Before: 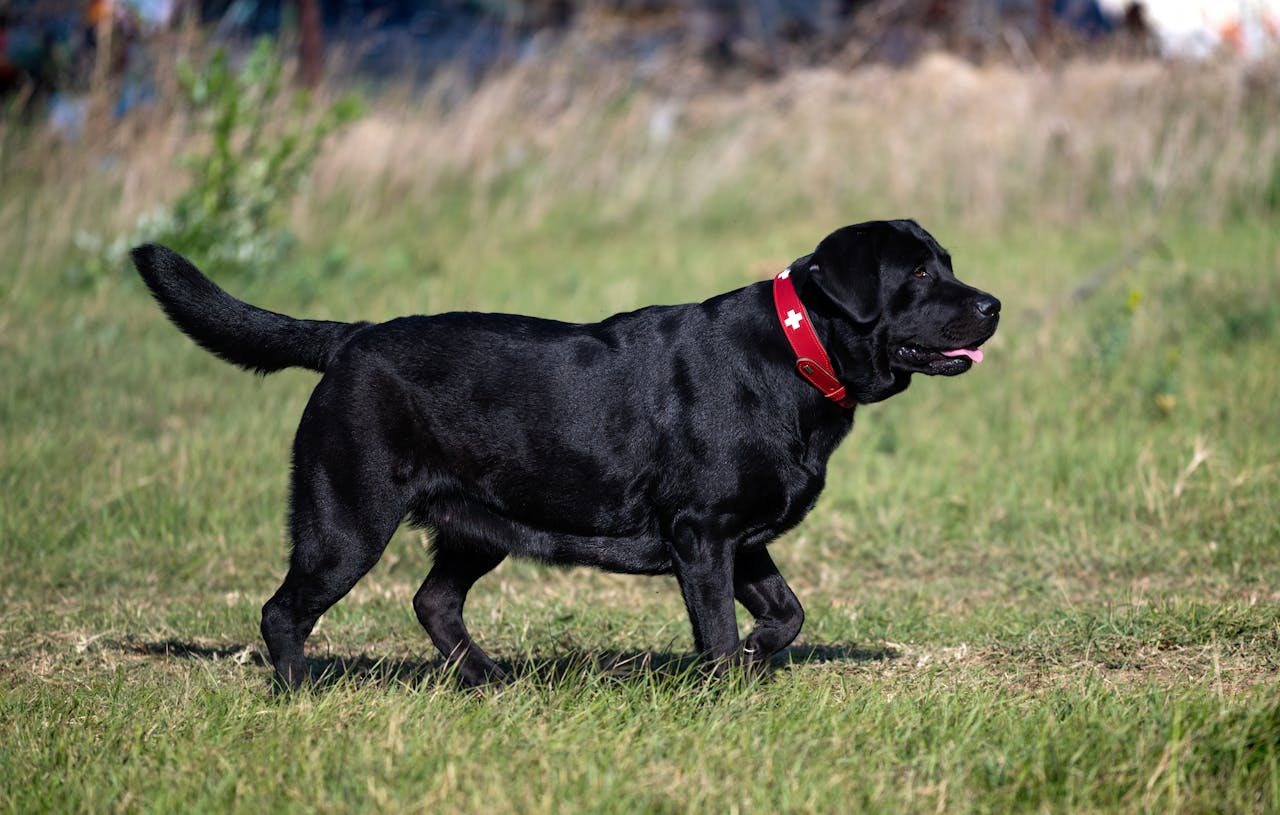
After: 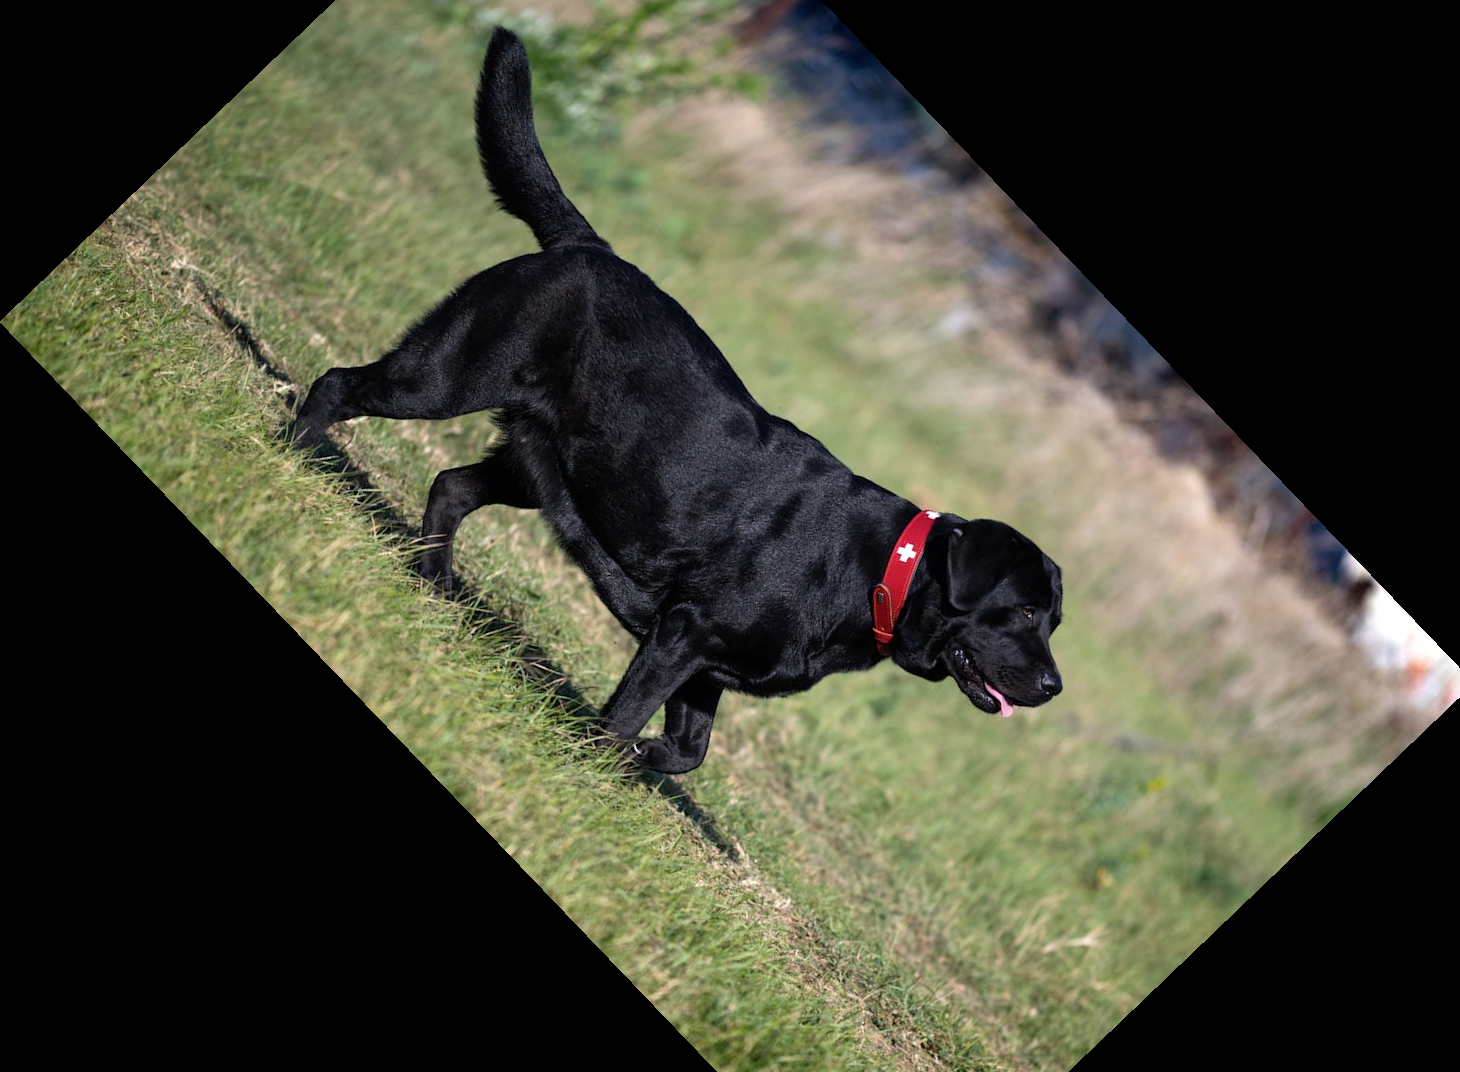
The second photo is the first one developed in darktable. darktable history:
crop and rotate: angle -46.26°, top 16.234%, right 0.912%, bottom 11.704%
contrast brightness saturation: saturation -0.05
